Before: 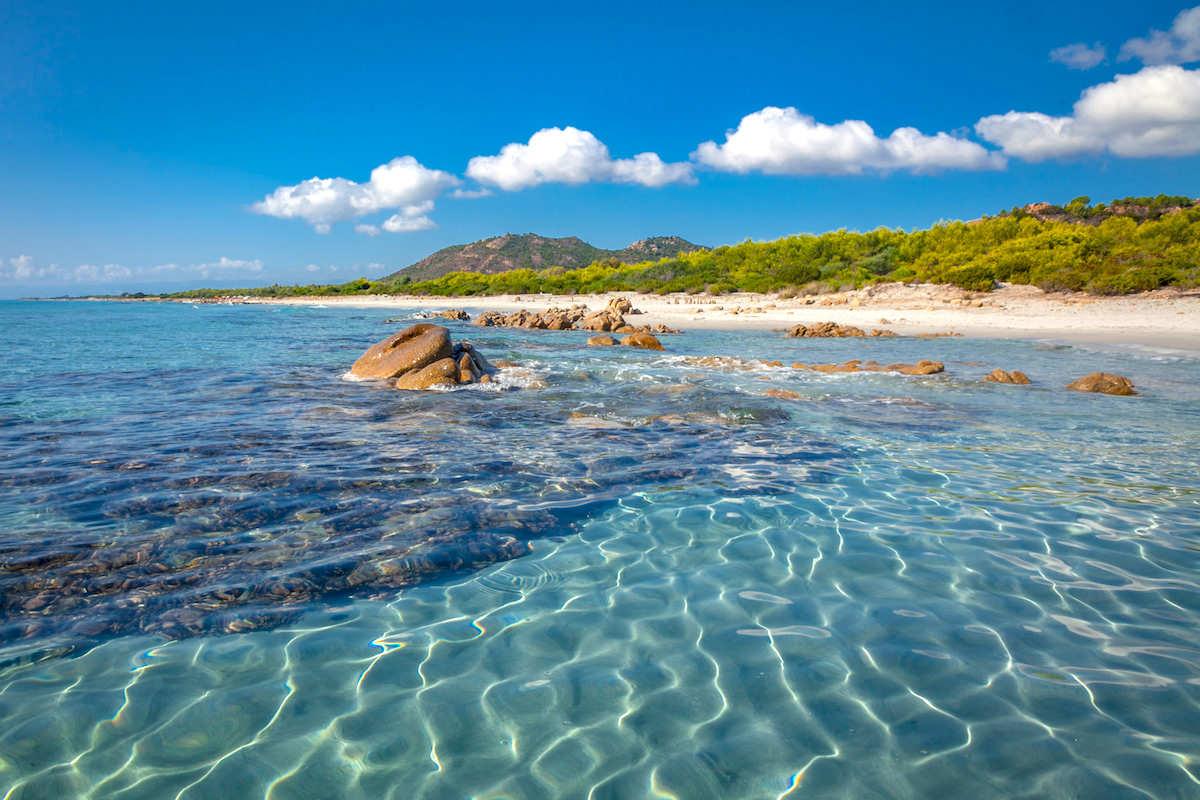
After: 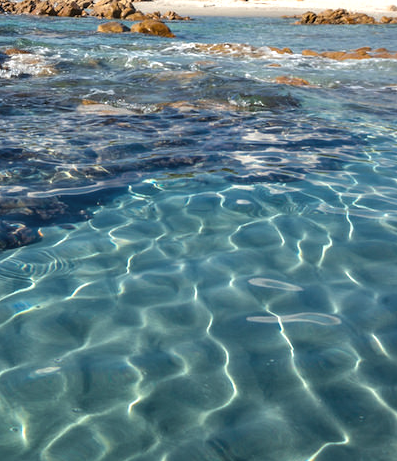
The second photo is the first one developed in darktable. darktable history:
levels: levels [0.029, 0.545, 0.971]
crop: left 40.878%, top 39.176%, right 25.993%, bottom 3.081%
